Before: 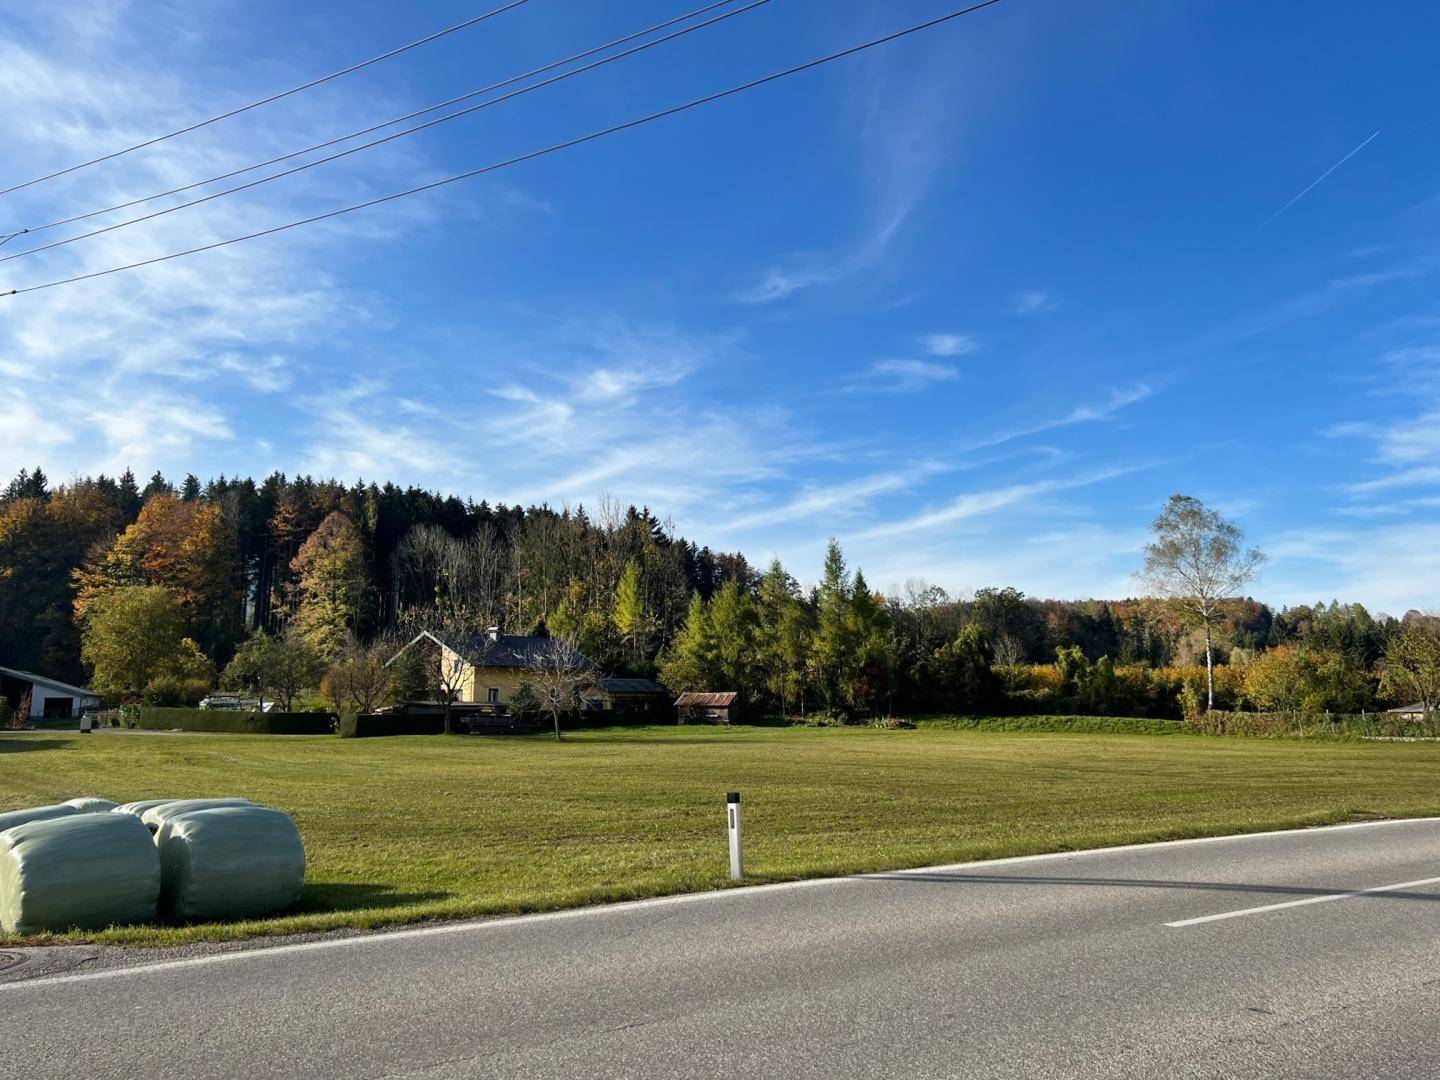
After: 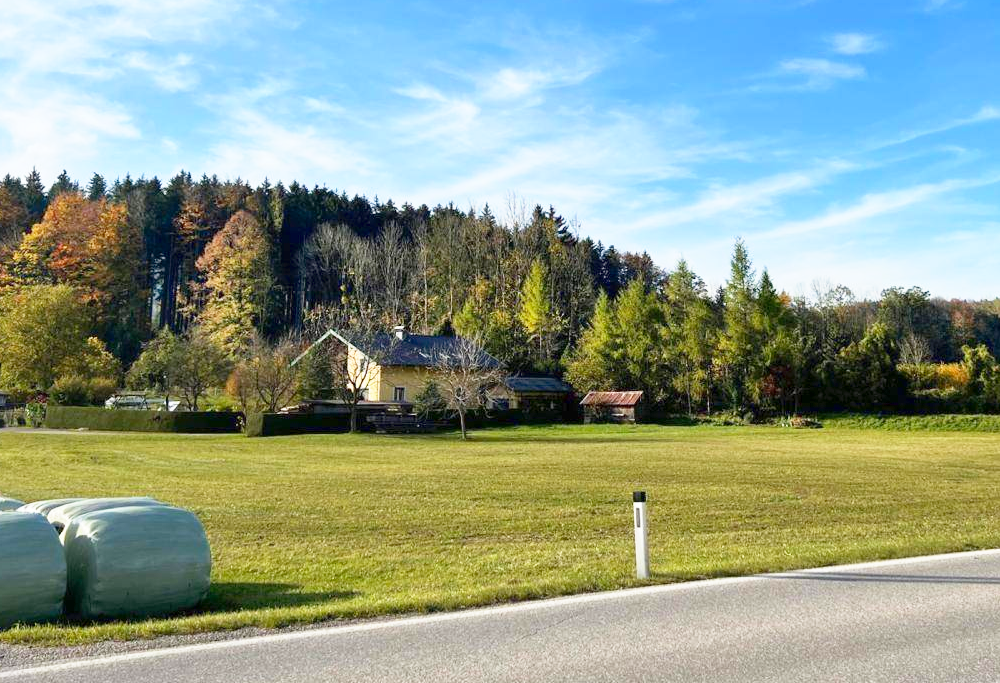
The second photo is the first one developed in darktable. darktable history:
crop: left 6.533%, top 27.874%, right 23.965%, bottom 8.842%
levels: levels [0, 0.445, 1]
base curve: curves: ch0 [(0, 0) (0.579, 0.807) (1, 1)], preserve colors none
